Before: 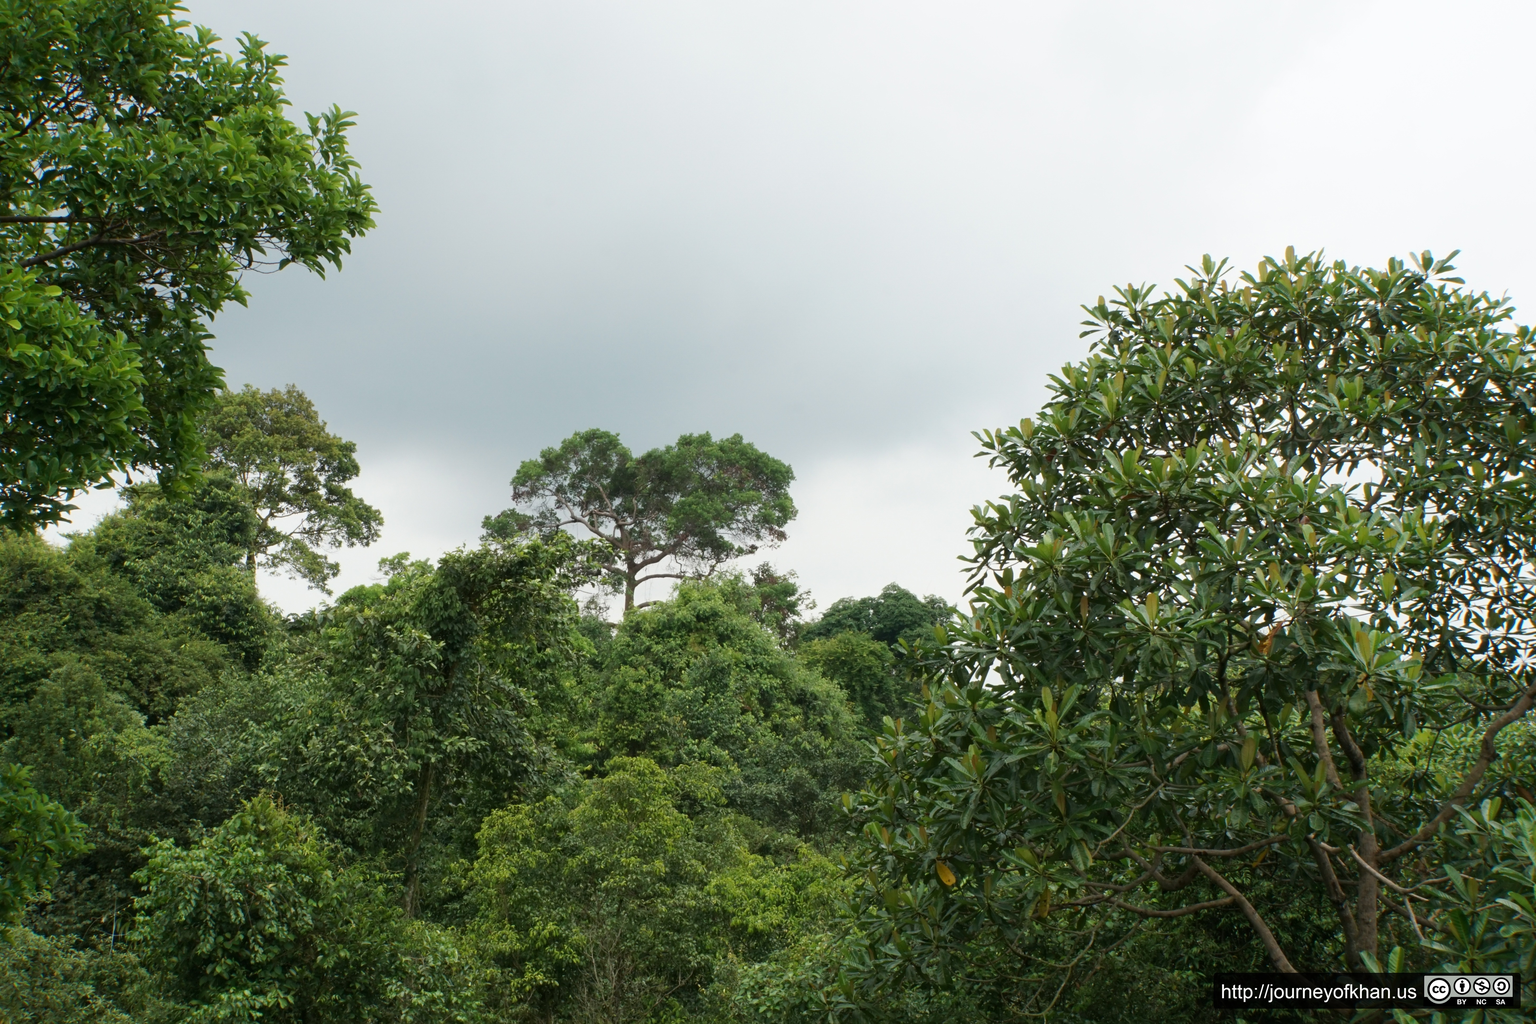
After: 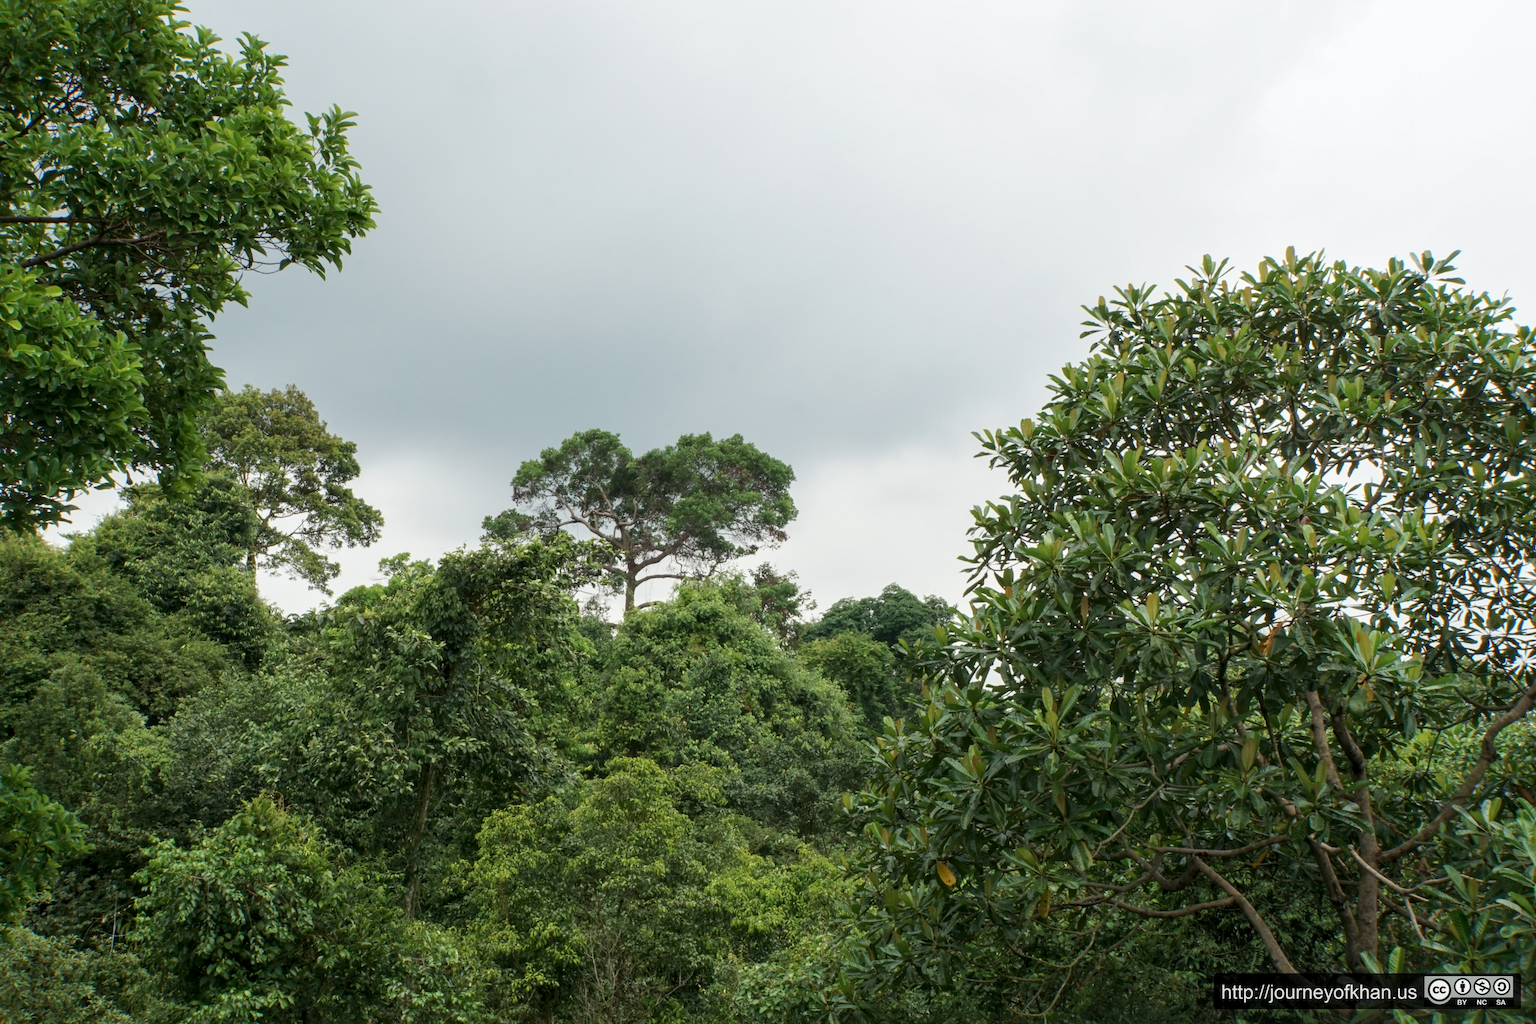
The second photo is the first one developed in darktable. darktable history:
shadows and highlights: shadows 62.66, white point adjustment 0.37, highlights -34.44, compress 83.82%
local contrast: on, module defaults
